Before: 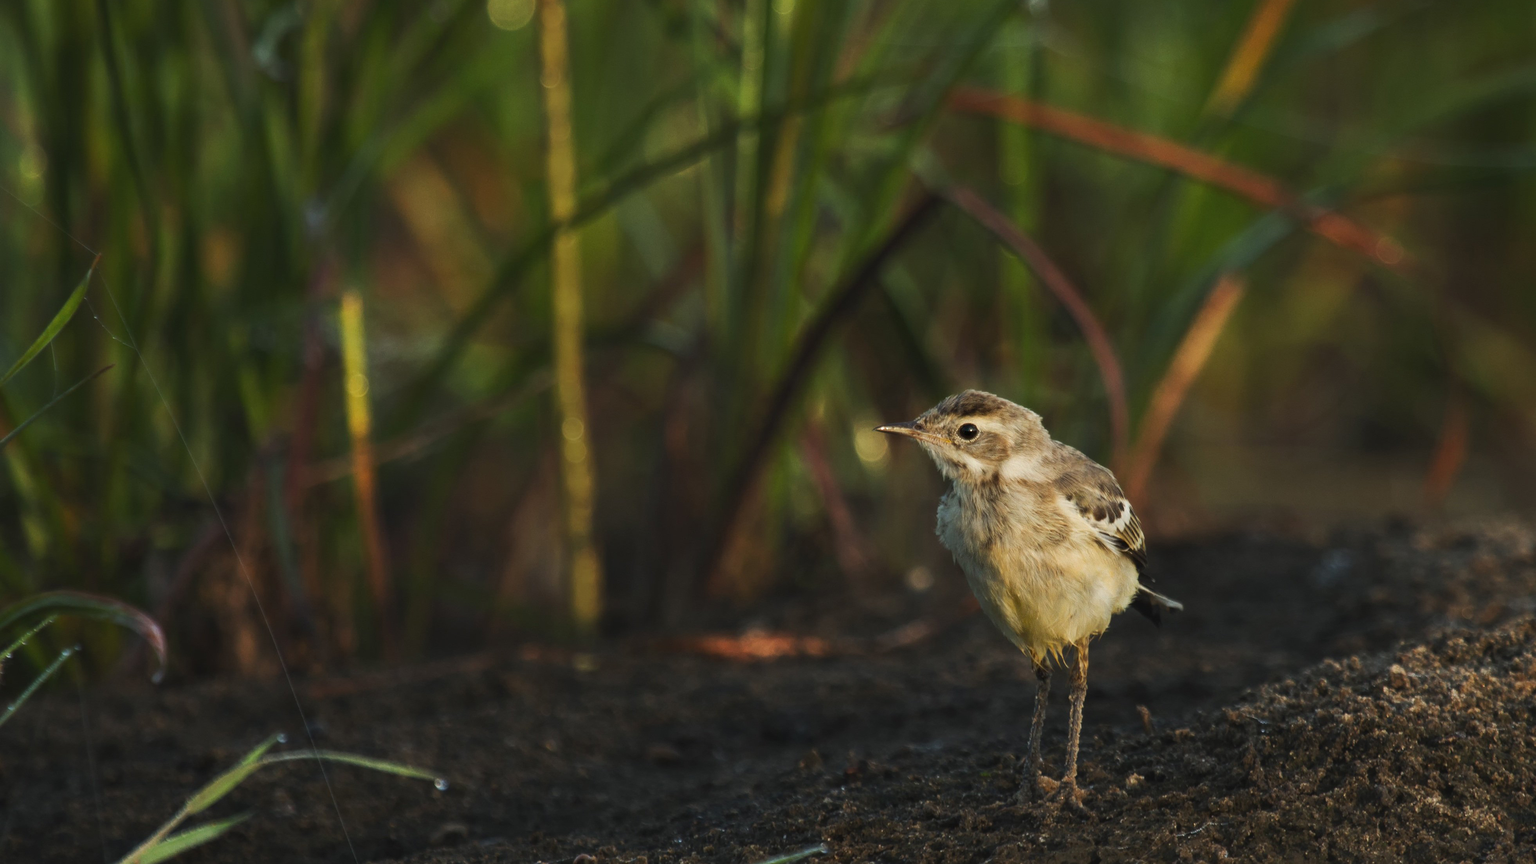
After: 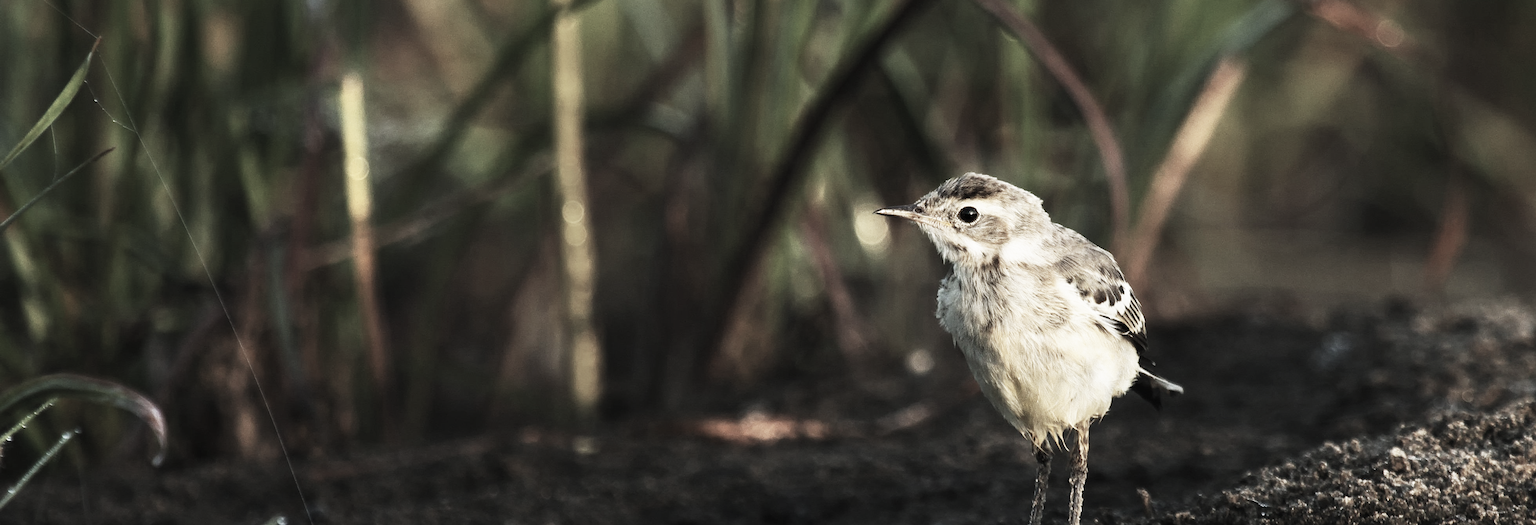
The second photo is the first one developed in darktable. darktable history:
color zones: curves: ch1 [(0, 0.153) (0.143, 0.15) (0.286, 0.151) (0.429, 0.152) (0.571, 0.152) (0.714, 0.151) (0.857, 0.151) (1, 0.153)]
crop and rotate: top 25.171%, bottom 14.04%
sharpen: on, module defaults
base curve: curves: ch0 [(0, 0) (0.007, 0.004) (0.027, 0.03) (0.046, 0.07) (0.207, 0.54) (0.442, 0.872) (0.673, 0.972) (1, 1)], preserve colors none
